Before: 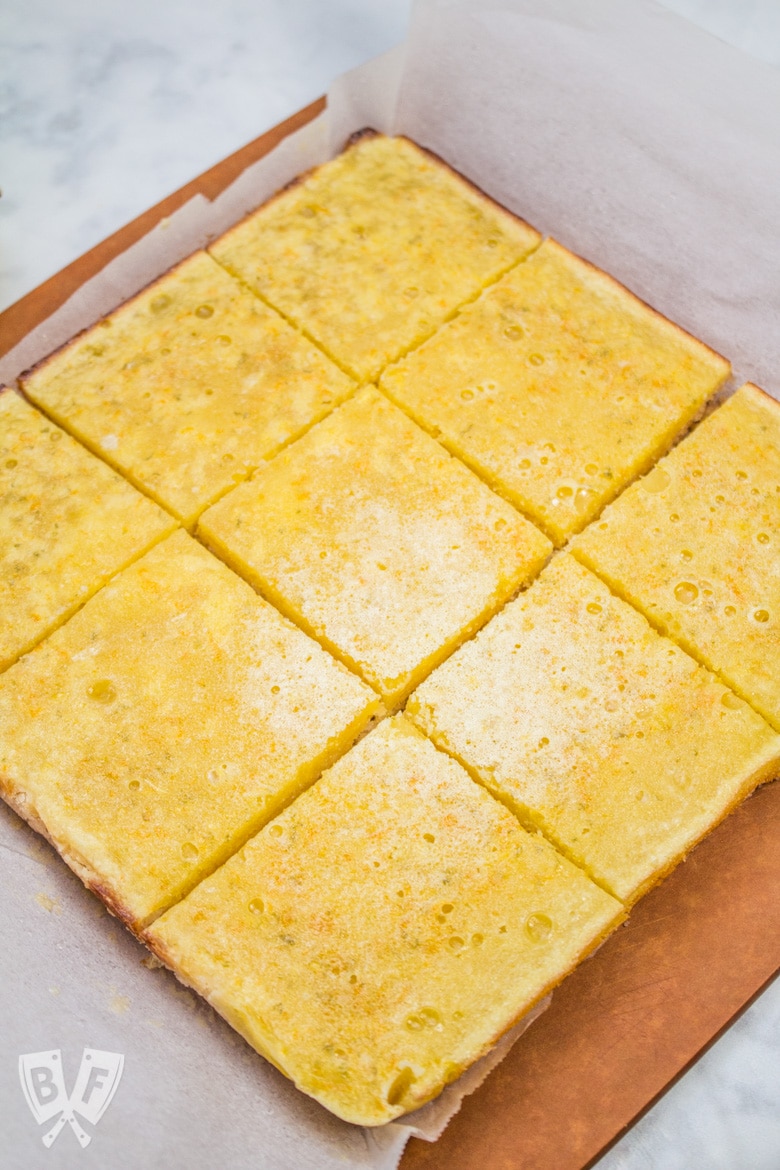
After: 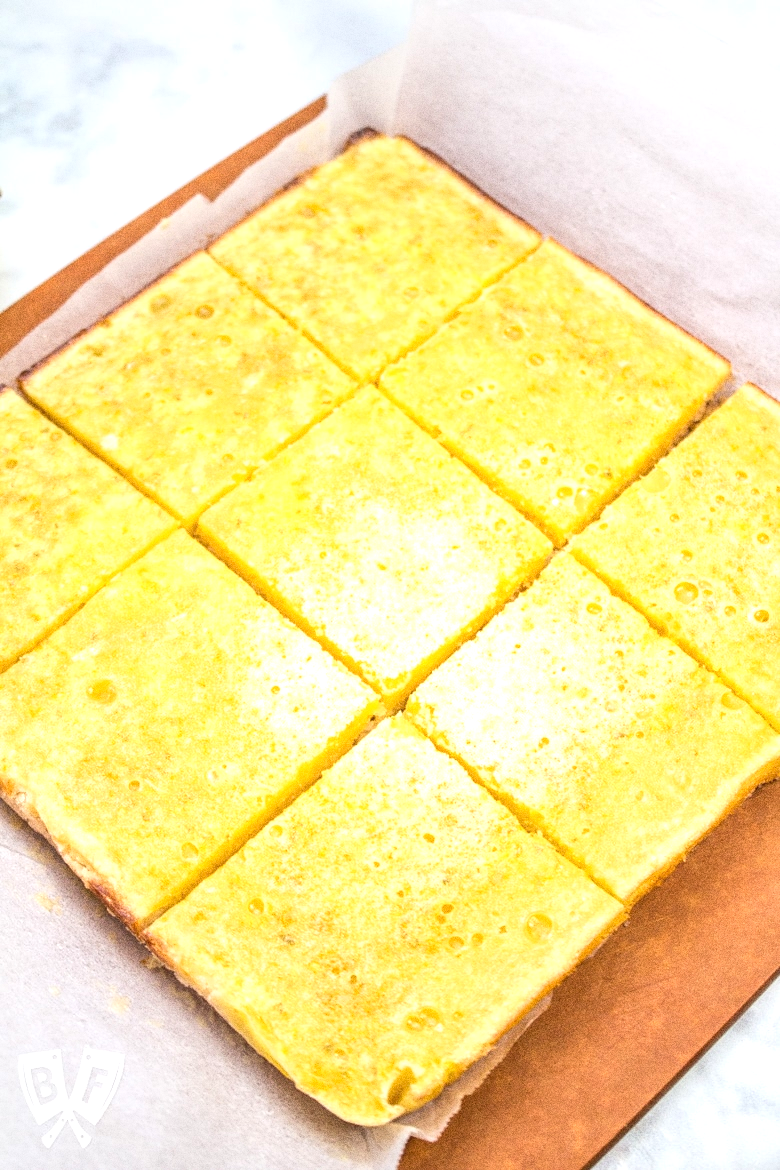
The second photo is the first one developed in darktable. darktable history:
exposure: black level correction 0, exposure 0.7 EV, compensate exposure bias true, compensate highlight preservation false
grain: coarseness 0.09 ISO, strength 40%
